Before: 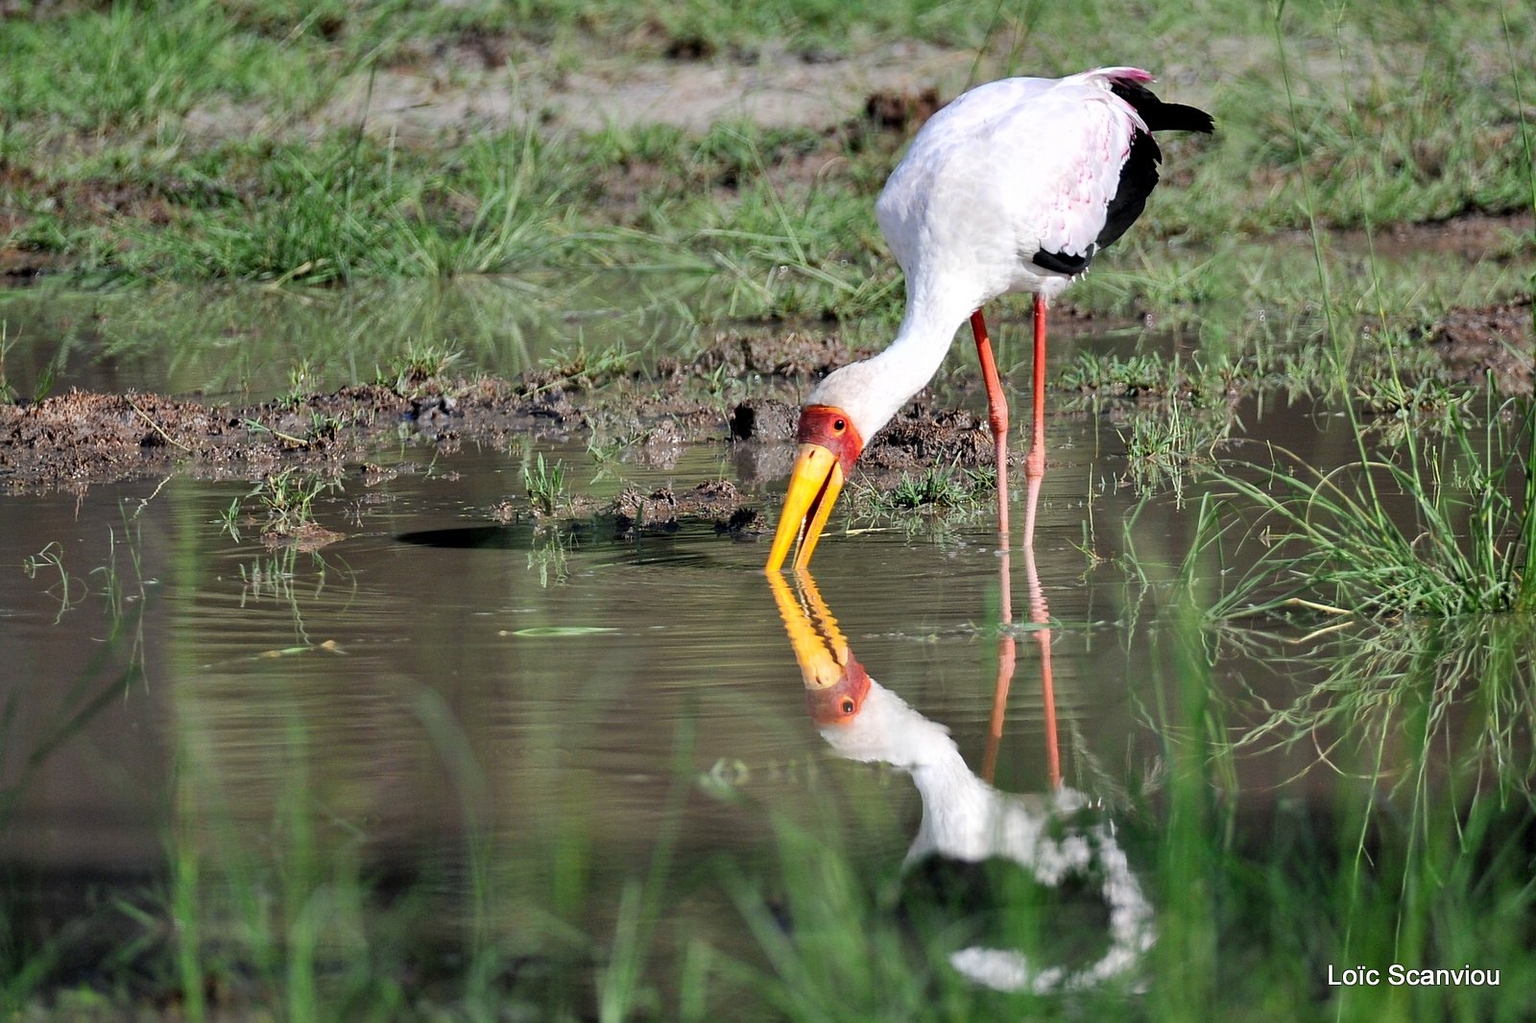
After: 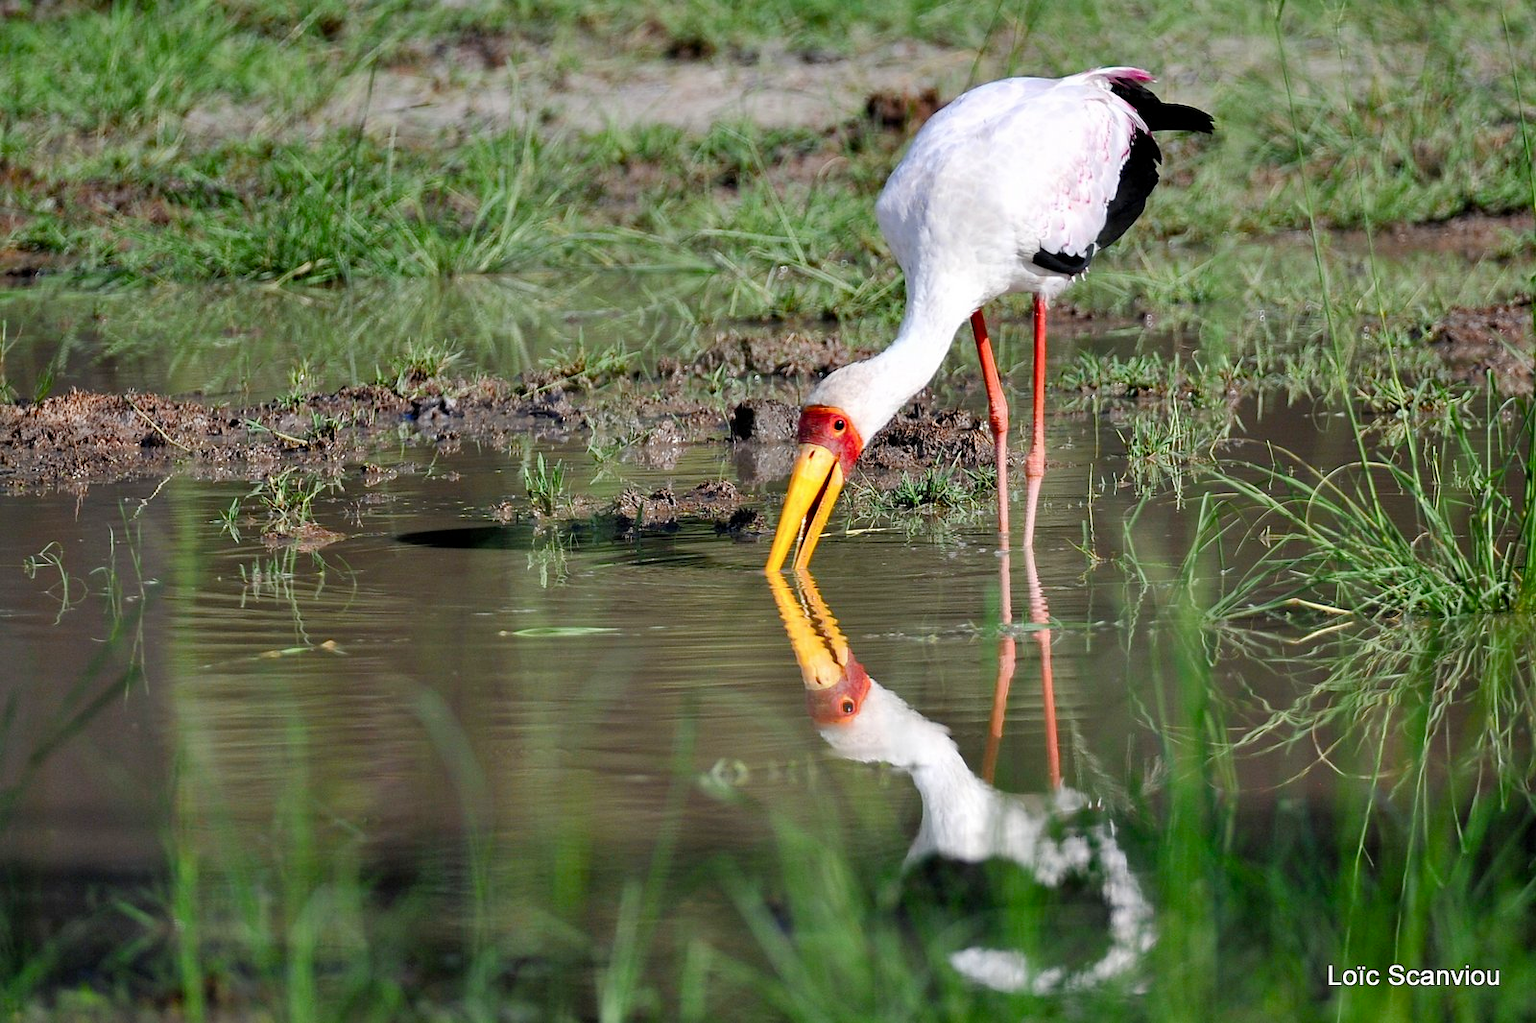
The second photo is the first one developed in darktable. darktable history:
color balance rgb: perceptual saturation grading › global saturation 20%, perceptual saturation grading › highlights -25.047%, perceptual saturation grading › shadows 24.733%
